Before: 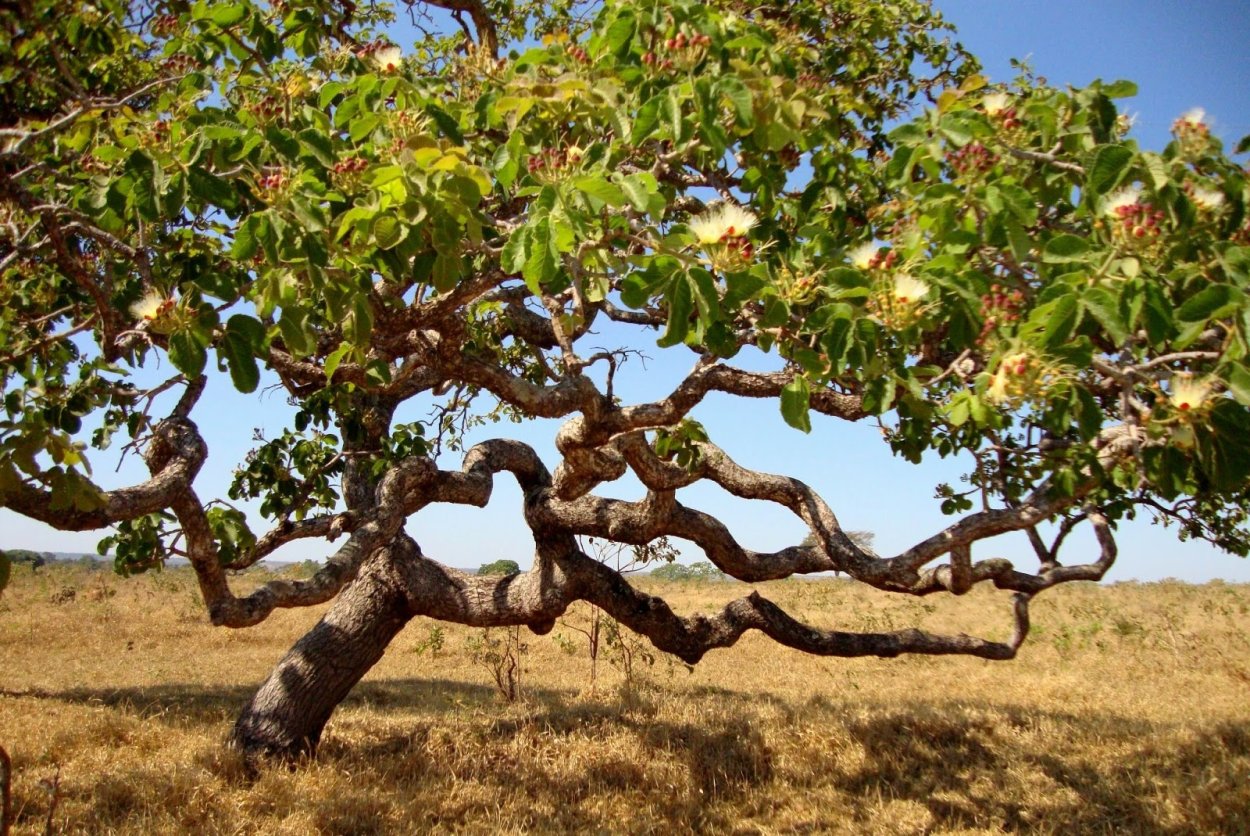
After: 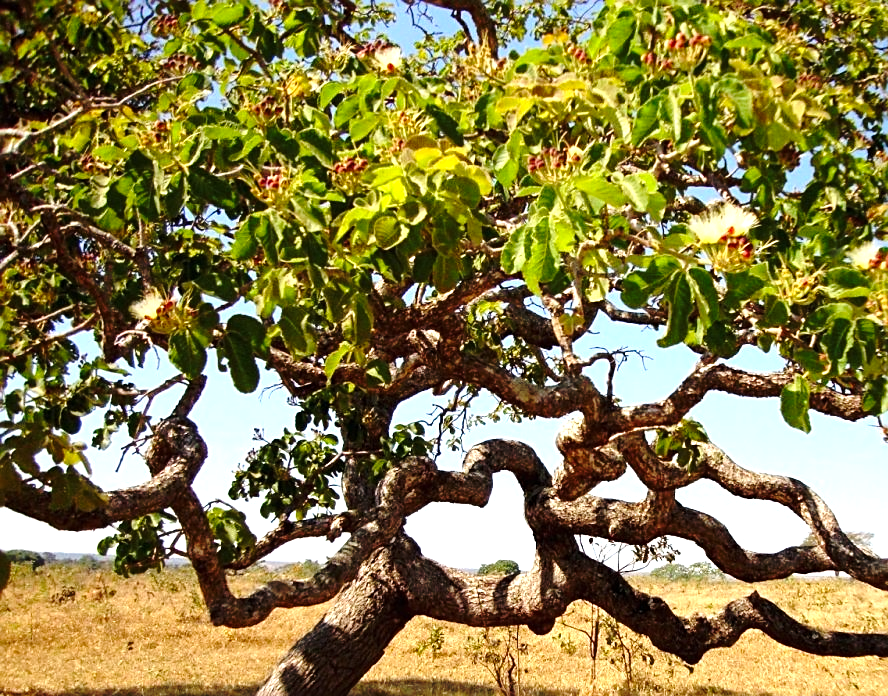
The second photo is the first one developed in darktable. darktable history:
base curve: curves: ch0 [(0, 0) (0.073, 0.04) (0.157, 0.139) (0.492, 0.492) (0.758, 0.758) (1, 1)], preserve colors none
sharpen: on, module defaults
exposure: black level correction 0, exposure 0.696 EV, compensate highlight preservation false
crop: right 28.896%, bottom 16.633%
